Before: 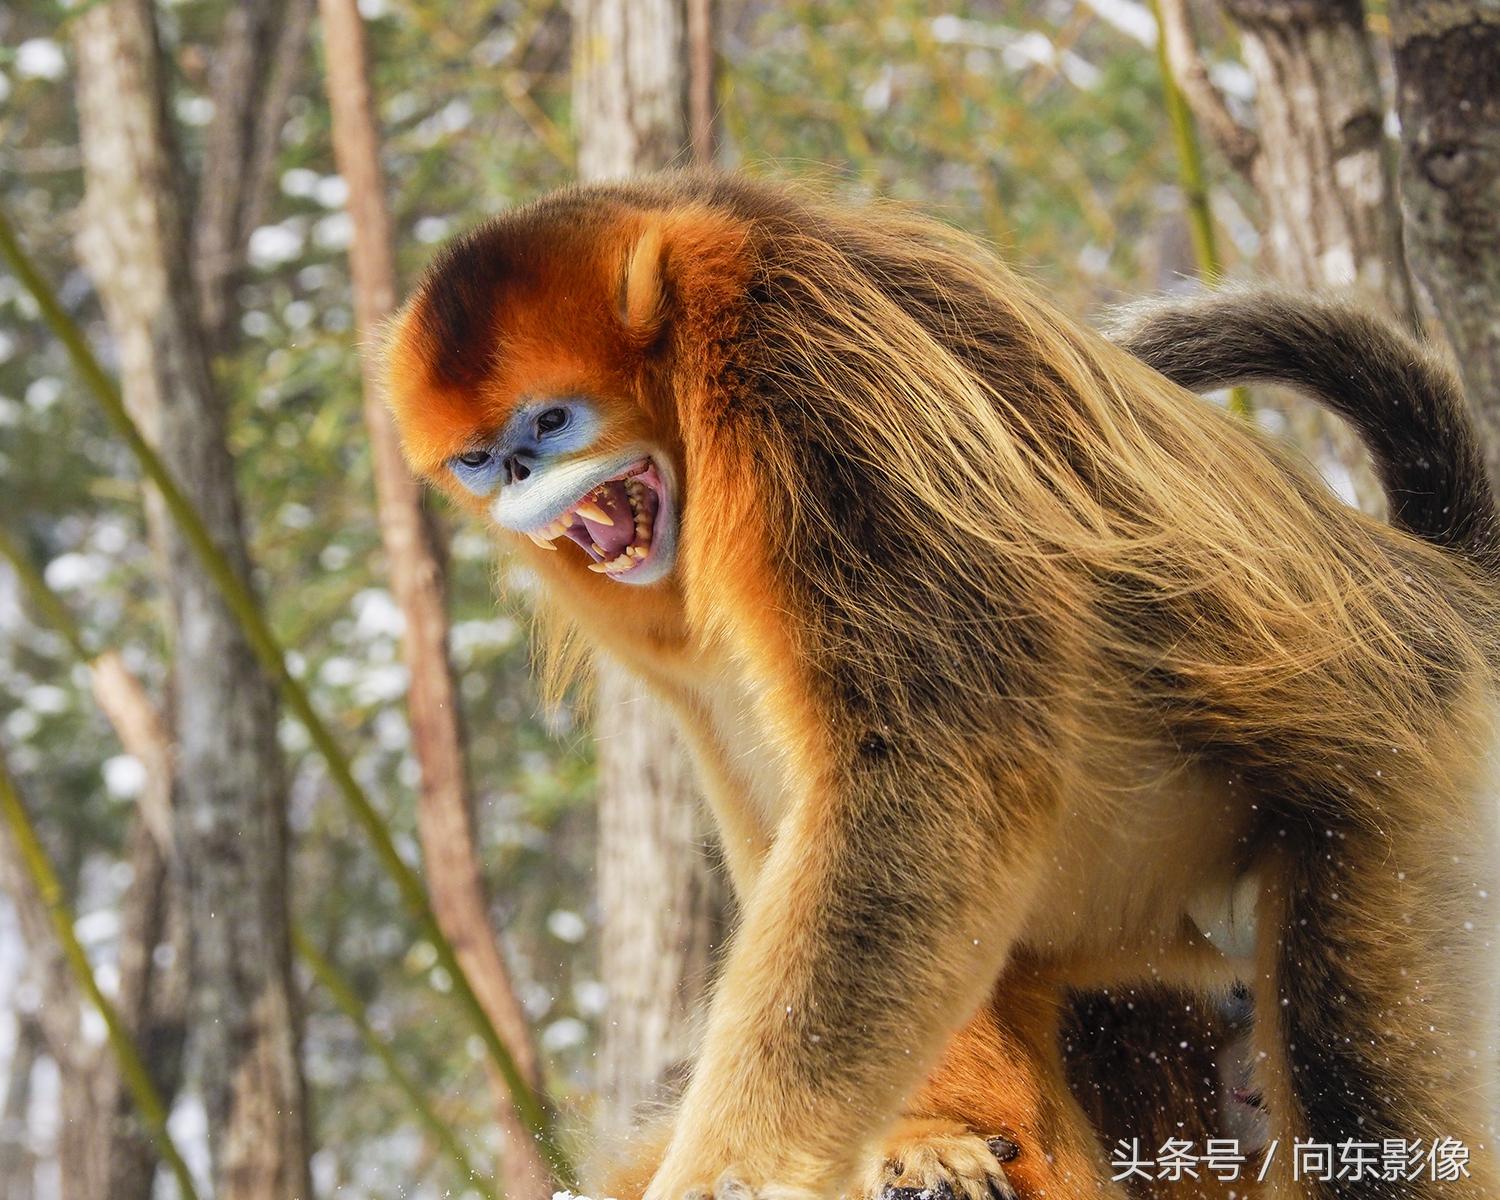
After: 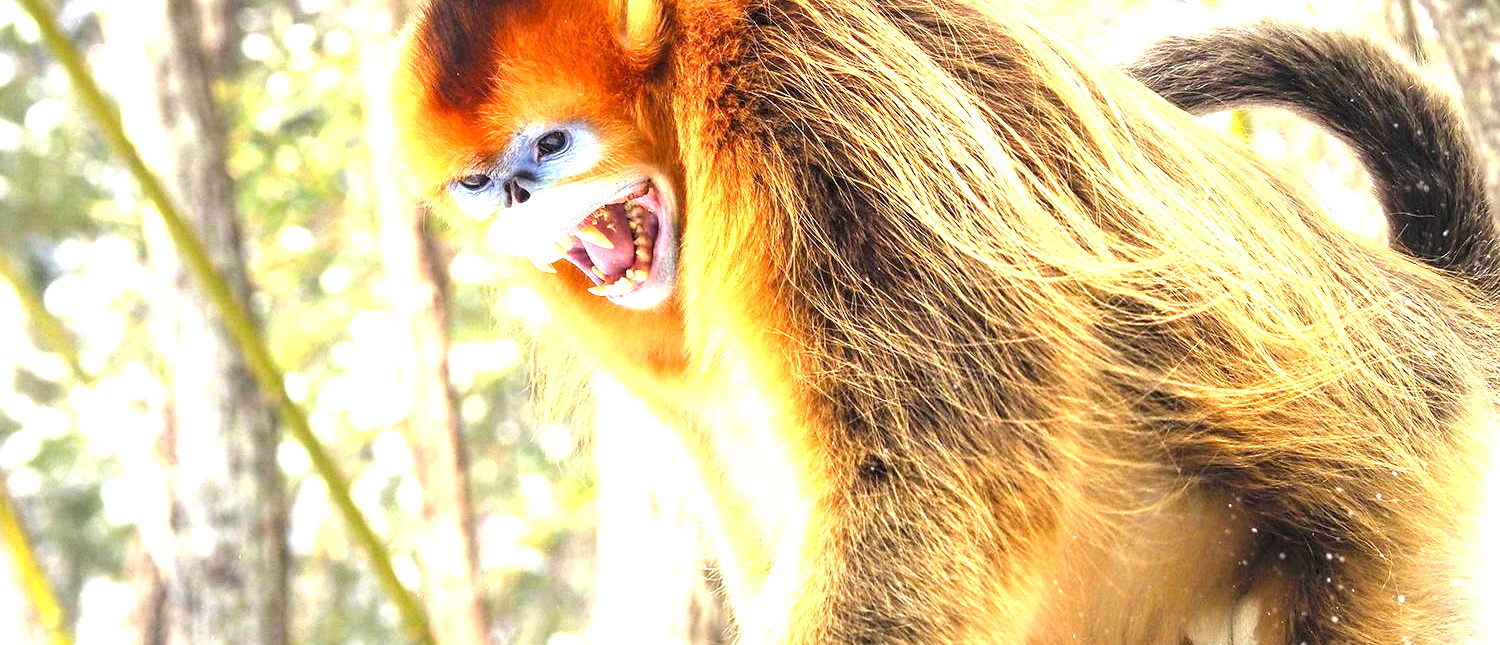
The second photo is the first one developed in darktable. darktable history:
crop and rotate: top 23.111%, bottom 23.103%
exposure: black level correction 0.002, exposure 1.994 EV, compensate highlight preservation false
